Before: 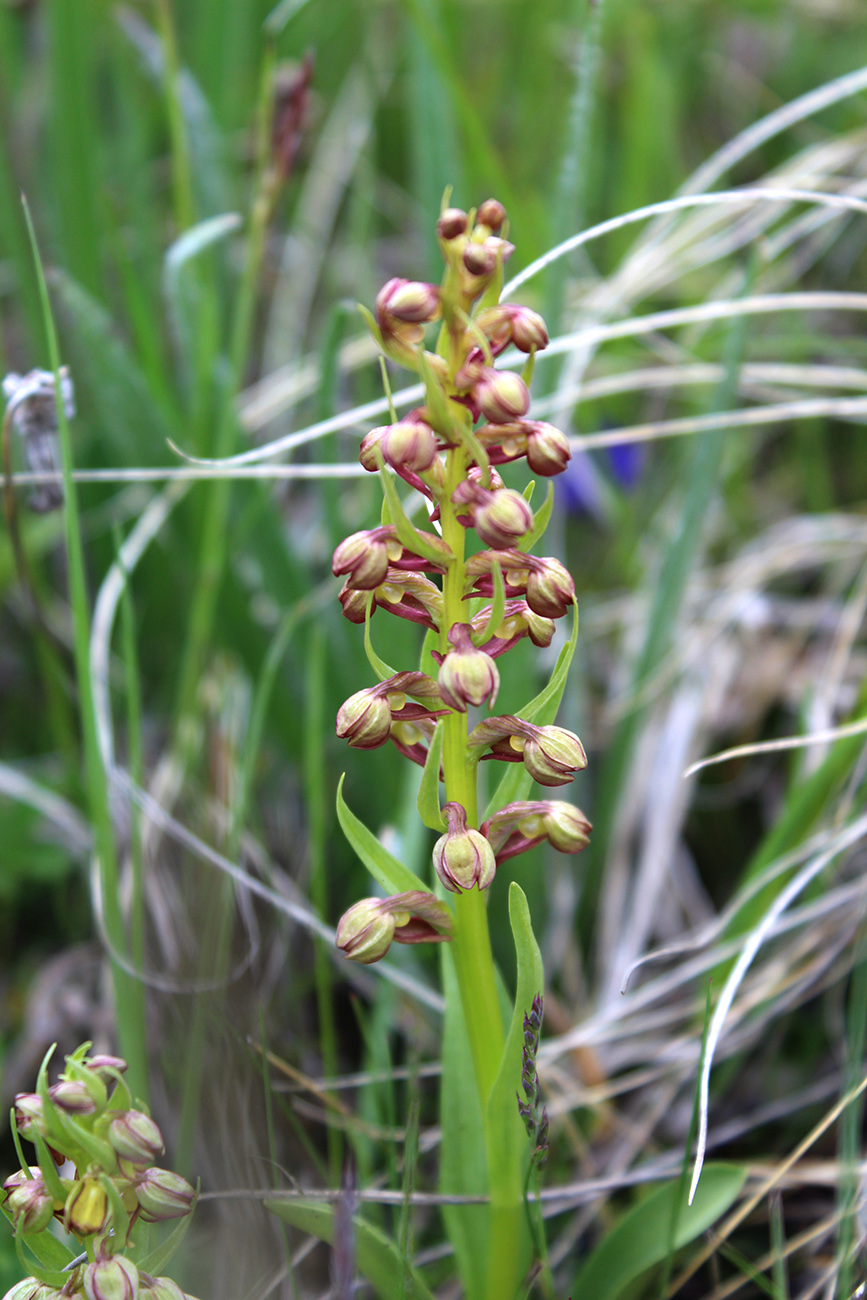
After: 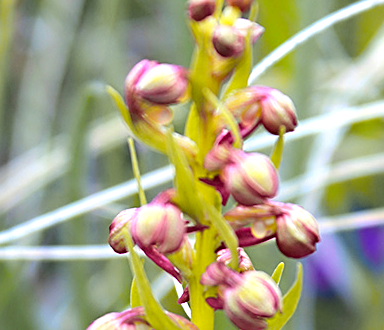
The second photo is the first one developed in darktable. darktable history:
color balance rgb: shadows lift › hue 85.49°, perceptual saturation grading › global saturation 0.921%, perceptual brilliance grading › highlights 9.485%, perceptual brilliance grading › mid-tones 5.743%, global vibrance 20%
sharpen: on, module defaults
crop: left 28.965%, top 16.845%, right 26.69%, bottom 57.695%
tone curve: curves: ch0 [(0, 0) (0.07, 0.052) (0.23, 0.254) (0.486, 0.53) (0.822, 0.825) (0.994, 0.955)]; ch1 [(0, 0) (0.226, 0.261) (0.379, 0.442) (0.469, 0.472) (0.495, 0.495) (0.514, 0.504) (0.561, 0.568) (0.59, 0.612) (1, 1)]; ch2 [(0, 0) (0.269, 0.299) (0.459, 0.441) (0.498, 0.499) (0.523, 0.52) (0.586, 0.569) (0.635, 0.617) (0.659, 0.681) (0.718, 0.764) (1, 1)], color space Lab, independent channels, preserve colors none
